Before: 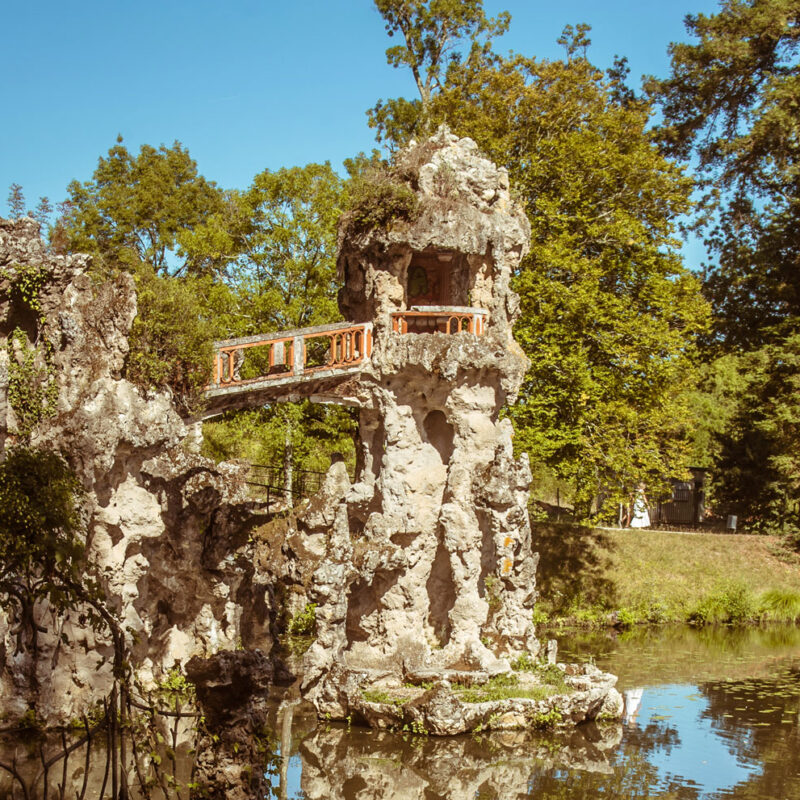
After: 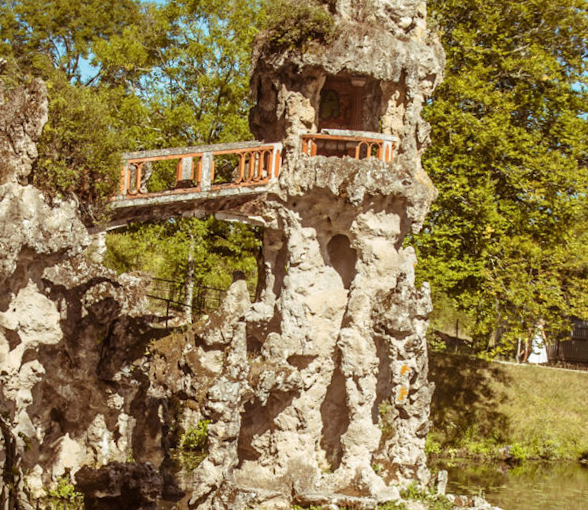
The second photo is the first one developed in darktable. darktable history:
crop and rotate: angle -3.37°, left 9.79%, top 20.73%, right 12.42%, bottom 11.82%
color zones: curves: ch0 [(0, 0.5) (0.143, 0.5) (0.286, 0.5) (0.429, 0.5) (0.571, 0.5) (0.714, 0.476) (0.857, 0.5) (1, 0.5)]; ch2 [(0, 0.5) (0.143, 0.5) (0.286, 0.5) (0.429, 0.5) (0.571, 0.5) (0.714, 0.487) (0.857, 0.5) (1, 0.5)]
